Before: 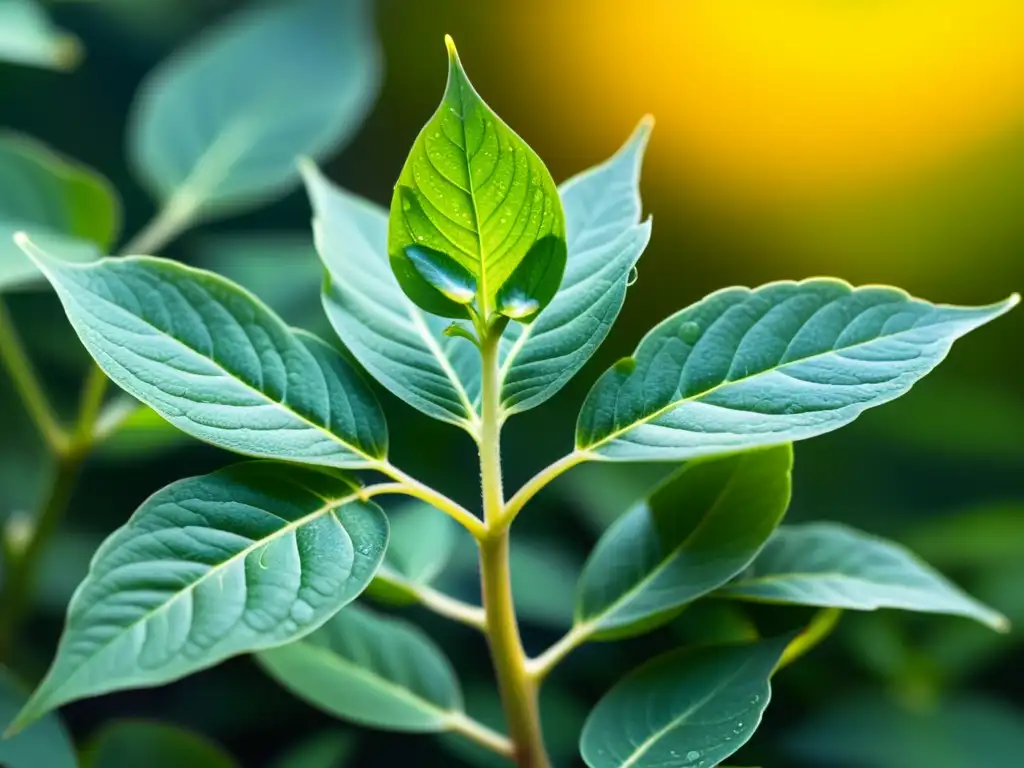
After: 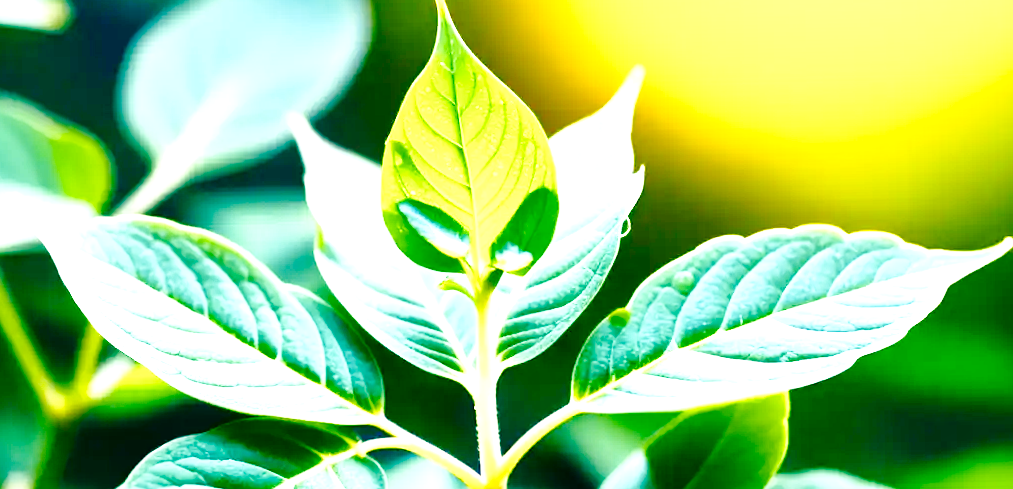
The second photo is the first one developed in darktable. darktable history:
color balance rgb: shadows lift › chroma 4.21%, shadows lift › hue 252.22°, highlights gain › chroma 1.36%, highlights gain › hue 50.24°, perceptual saturation grading › mid-tones 6.33%, perceptual saturation grading › shadows 72.44%, perceptual brilliance grading › highlights 11.59%, contrast 5.05%
crop and rotate: top 4.848%, bottom 29.503%
exposure: exposure 1.2 EV, compensate highlight preservation false
white balance: red 0.982, blue 1.018
local contrast: mode bilateral grid, contrast 20, coarseness 50, detail 150%, midtone range 0.2
rotate and perspective: rotation -1°, crop left 0.011, crop right 0.989, crop top 0.025, crop bottom 0.975
base curve: curves: ch0 [(0, 0) (0.036, 0.025) (0.121, 0.166) (0.206, 0.329) (0.605, 0.79) (1, 1)], preserve colors none
